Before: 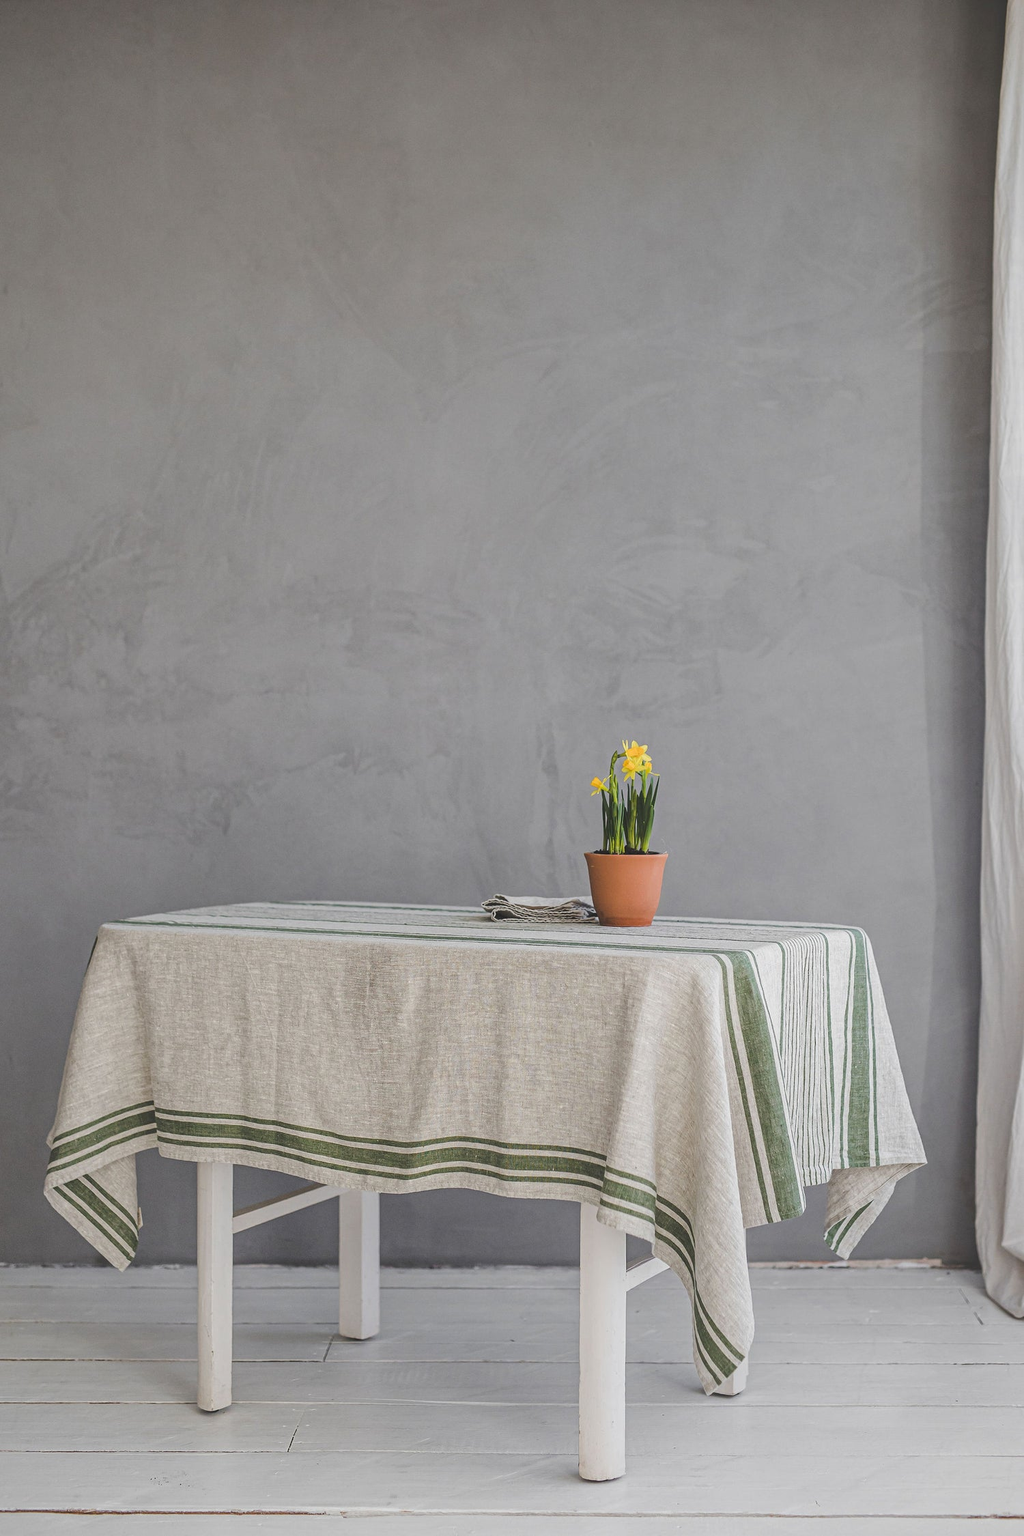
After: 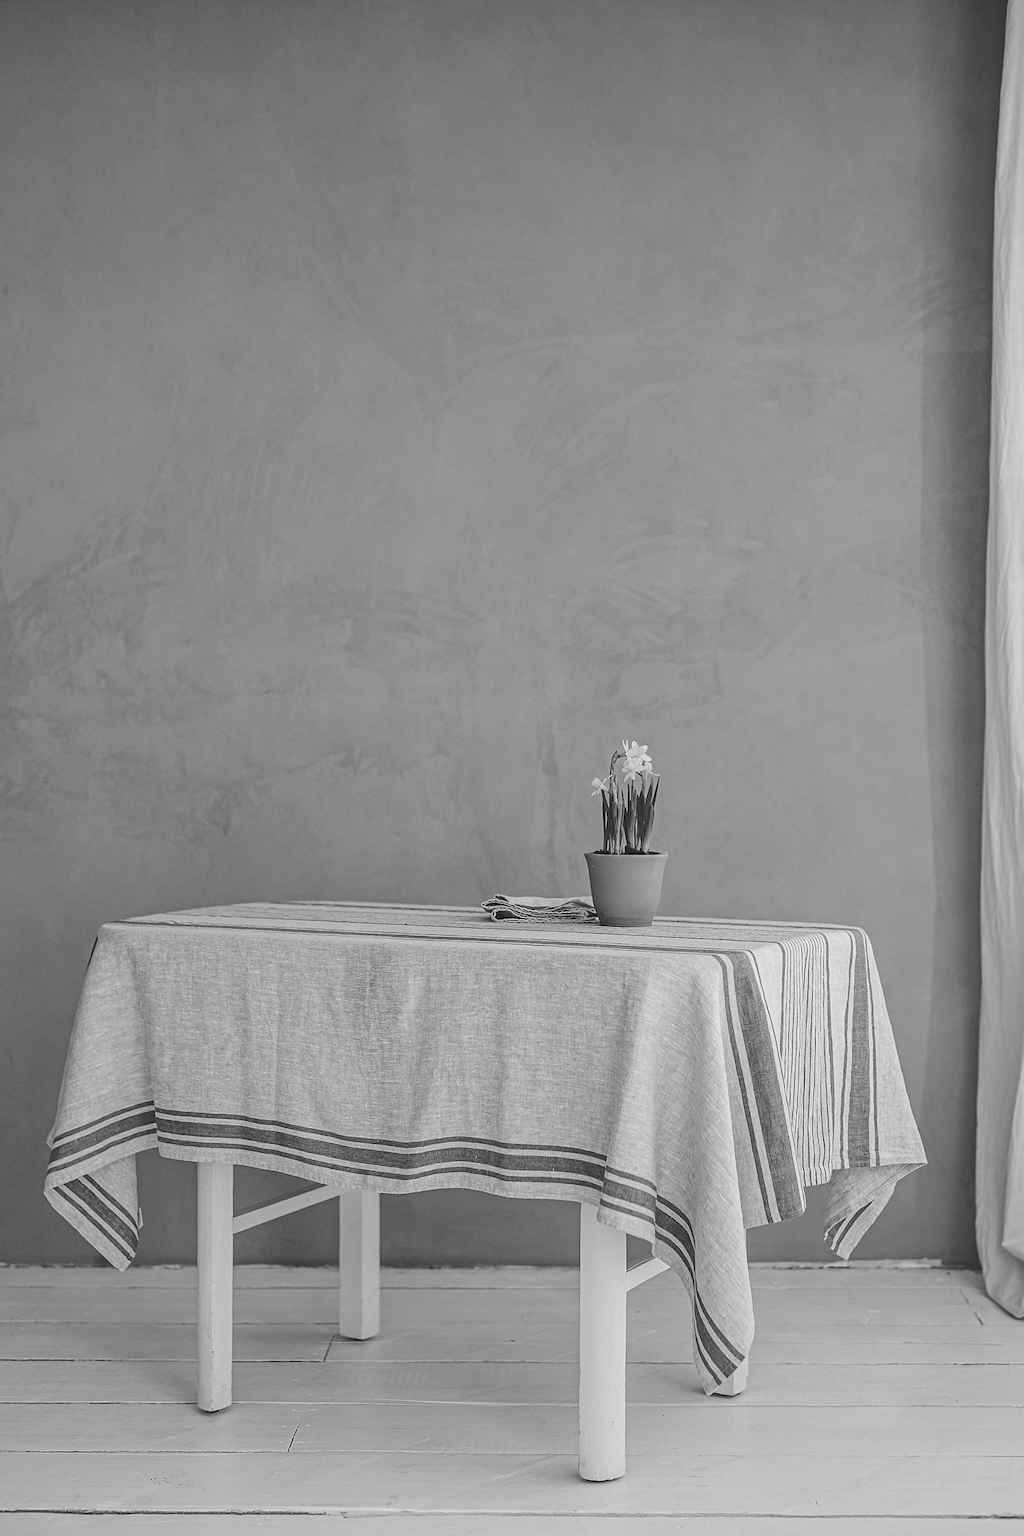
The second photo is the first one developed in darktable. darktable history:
monochrome: a 32, b 64, size 2.3
sharpen: amount 0.2
